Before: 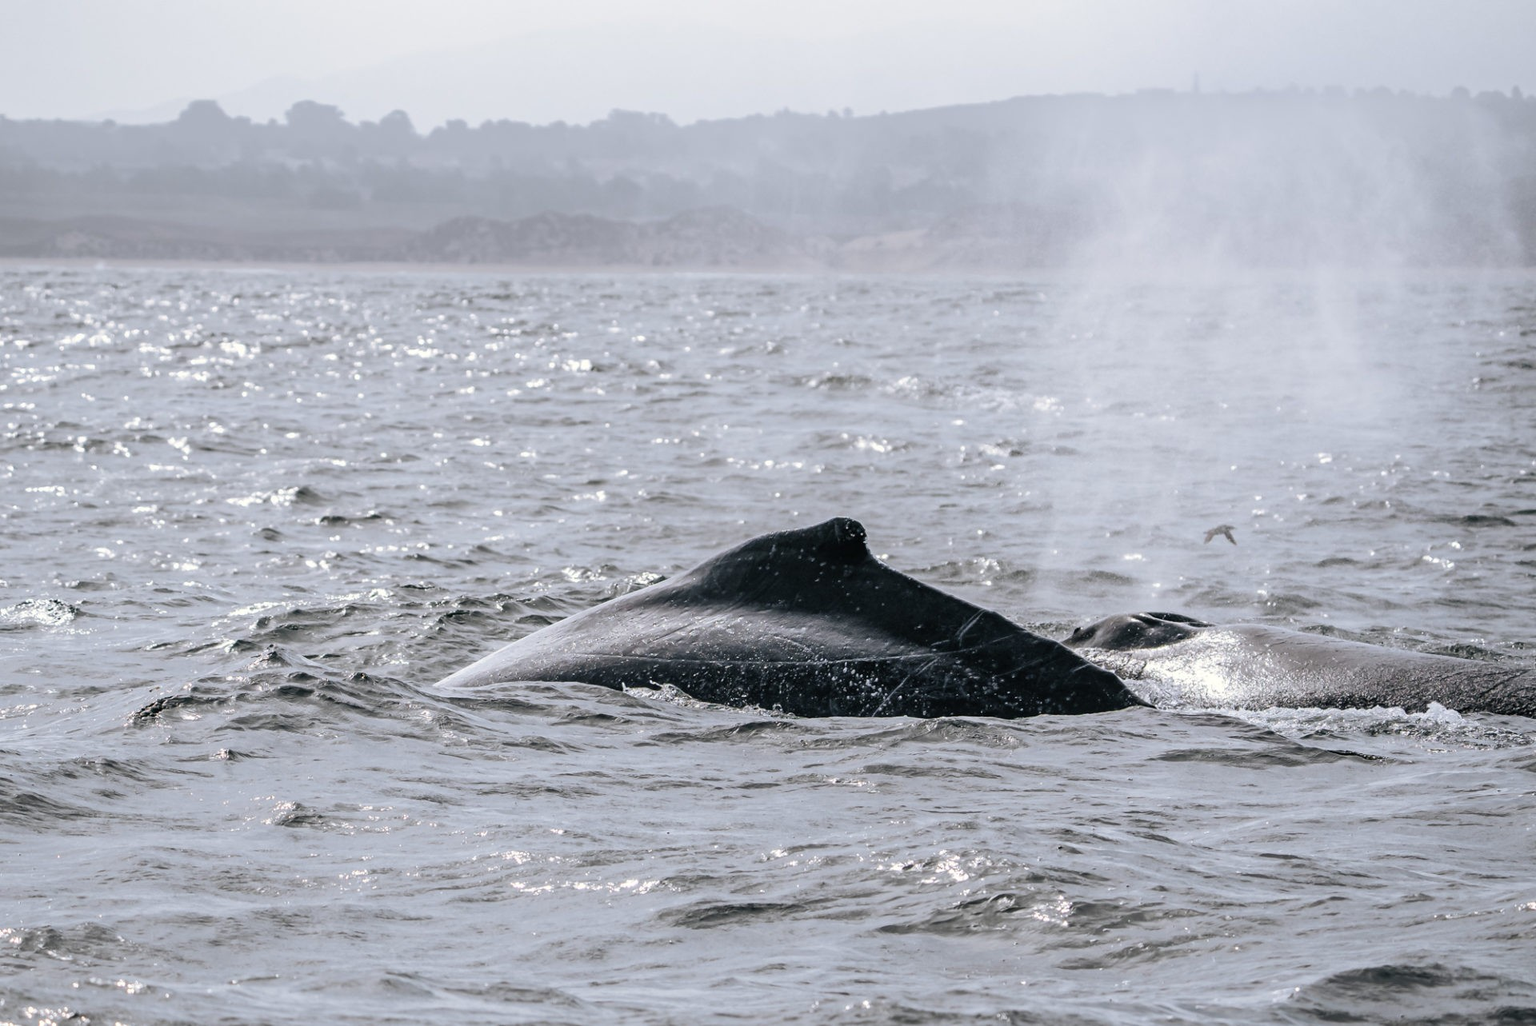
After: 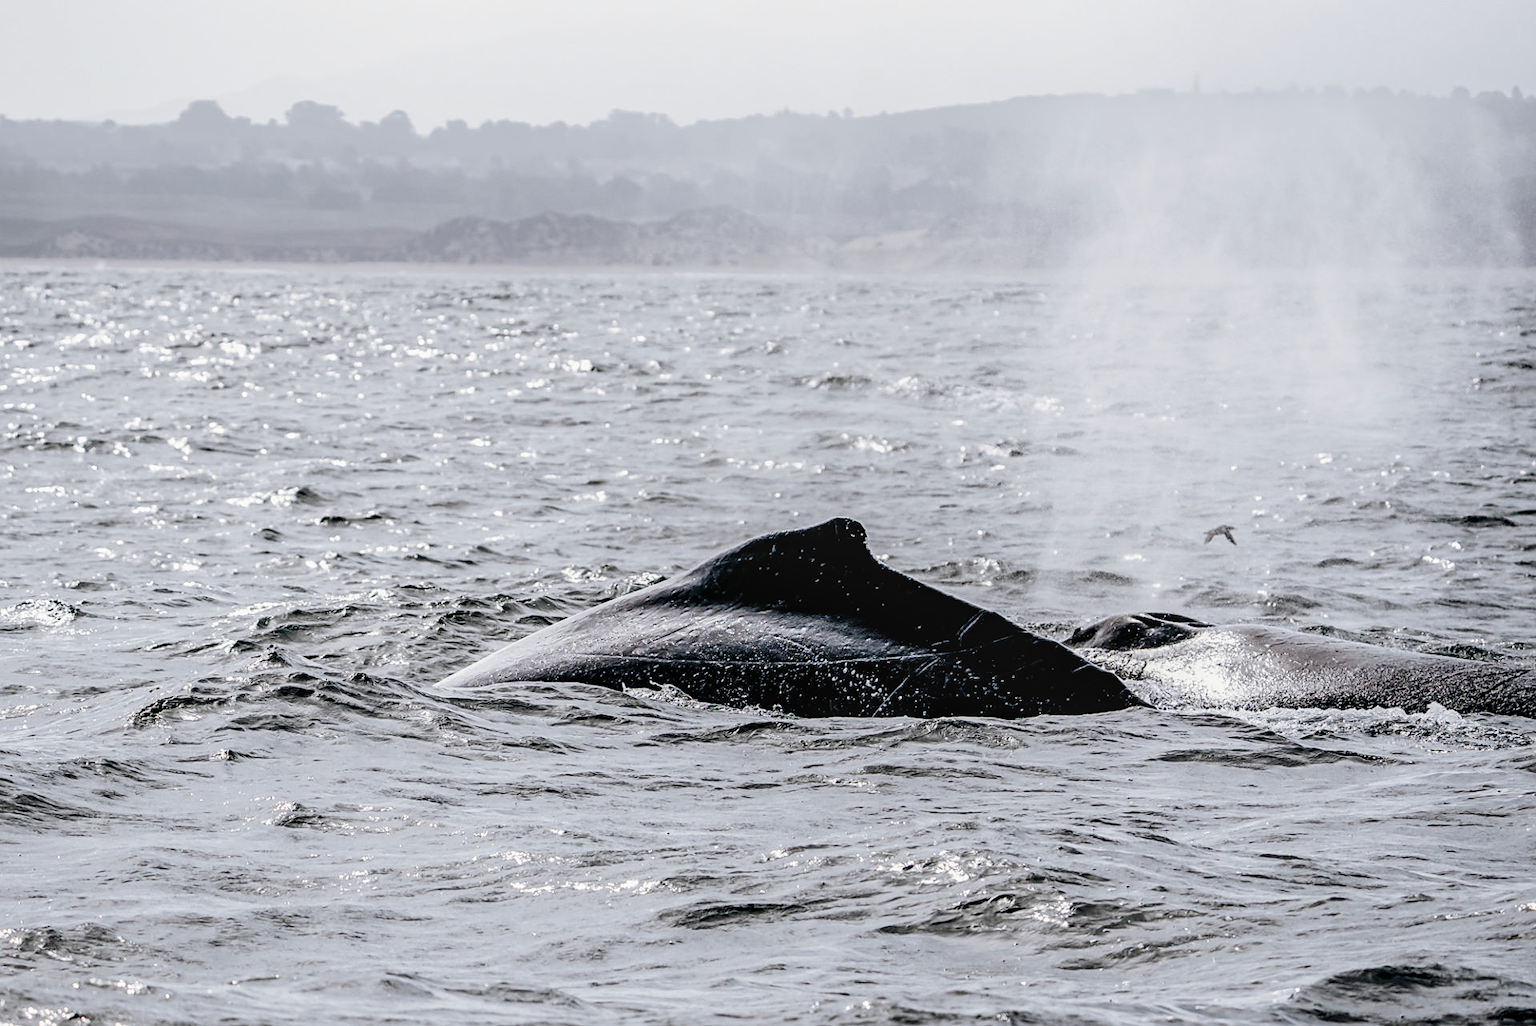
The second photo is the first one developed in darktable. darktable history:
filmic rgb: black relative exposure -5.15 EV, white relative exposure 3.96 EV, threshold 5.98 EV, hardness 2.88, contrast 1.497, add noise in highlights 0.002, preserve chrominance no, color science v3 (2019), use custom middle-gray values true, contrast in highlights soft, enable highlight reconstruction true
exposure: compensate highlight preservation false
sharpen: on, module defaults
local contrast: on, module defaults
